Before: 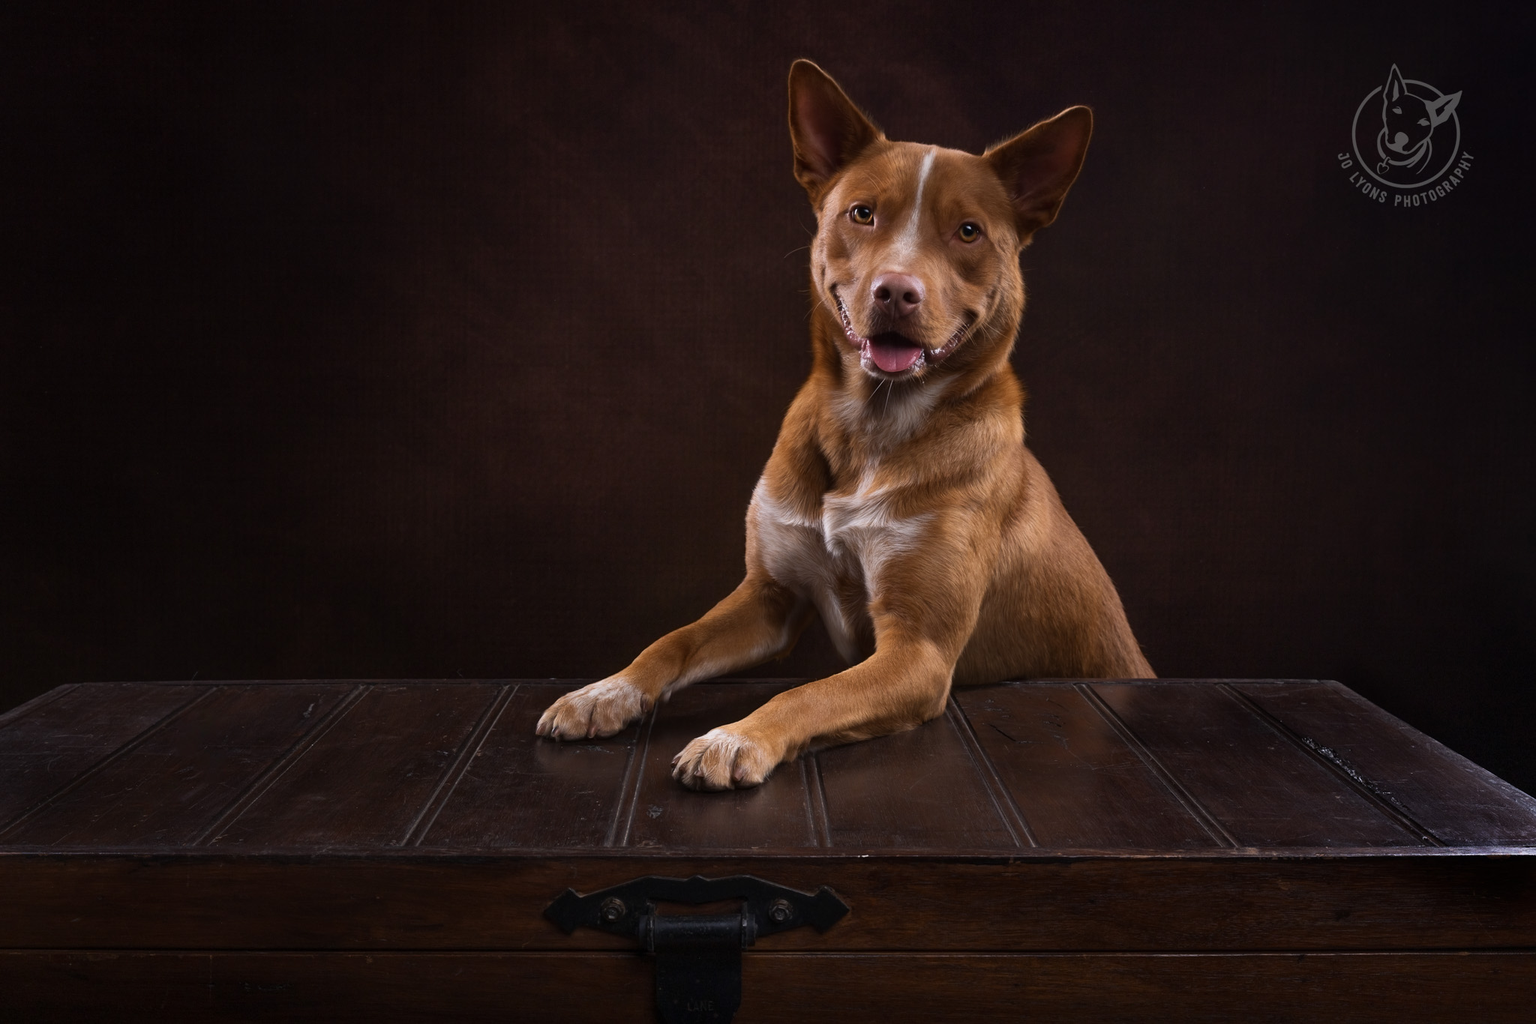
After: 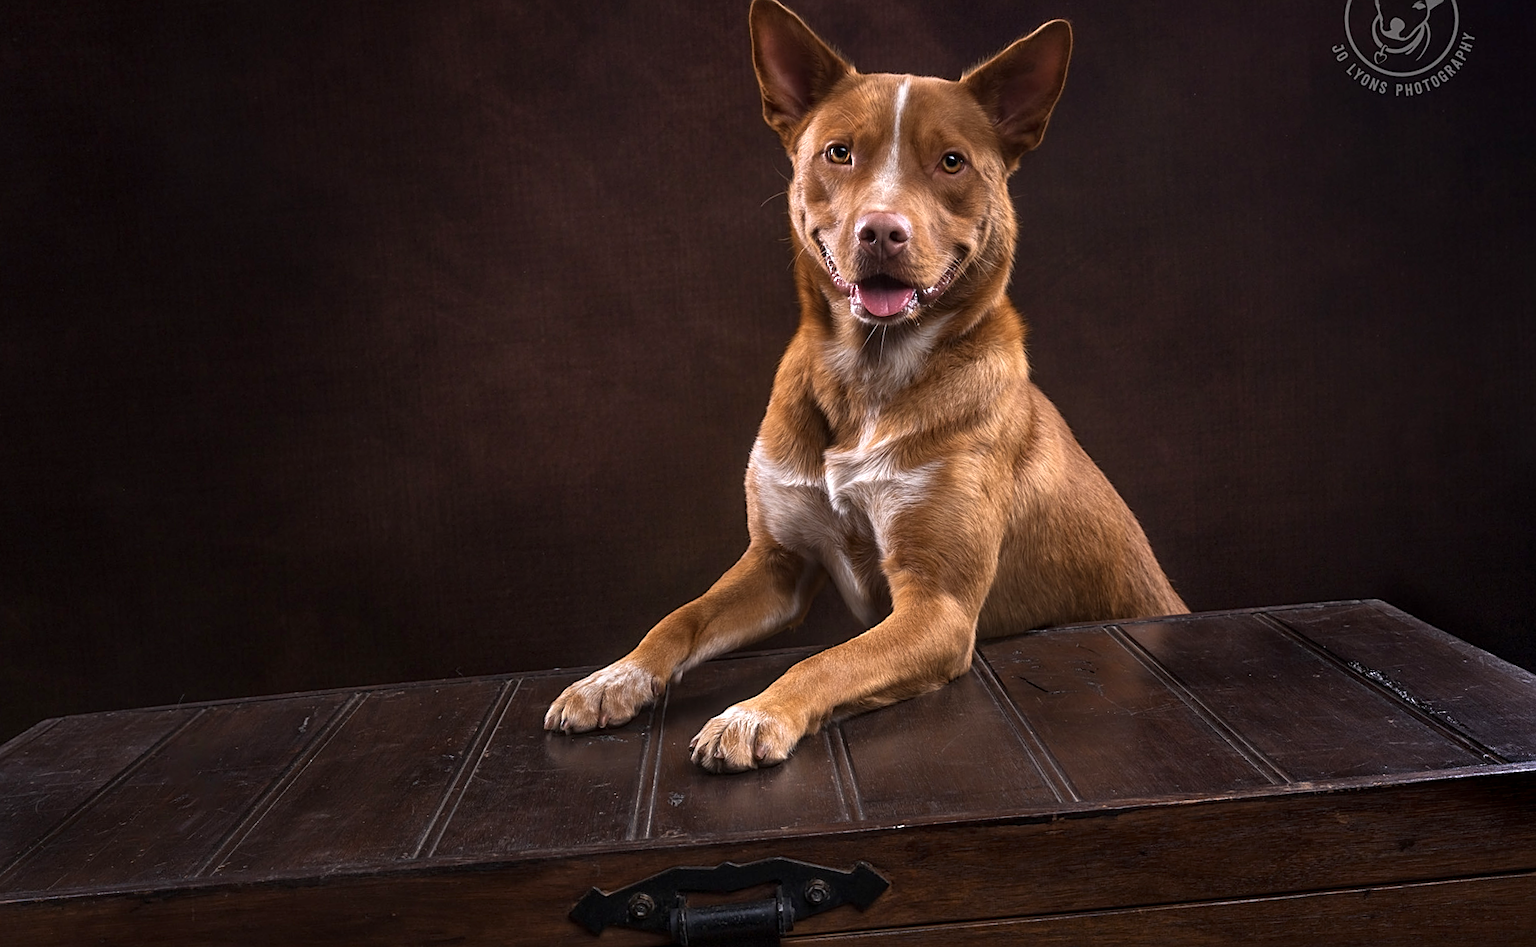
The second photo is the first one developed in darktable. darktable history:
local contrast: on, module defaults
sharpen: on, module defaults
tone equalizer: on, module defaults
exposure: exposure 0.6 EV, compensate highlight preservation false
rotate and perspective: rotation -5°, crop left 0.05, crop right 0.952, crop top 0.11, crop bottom 0.89
